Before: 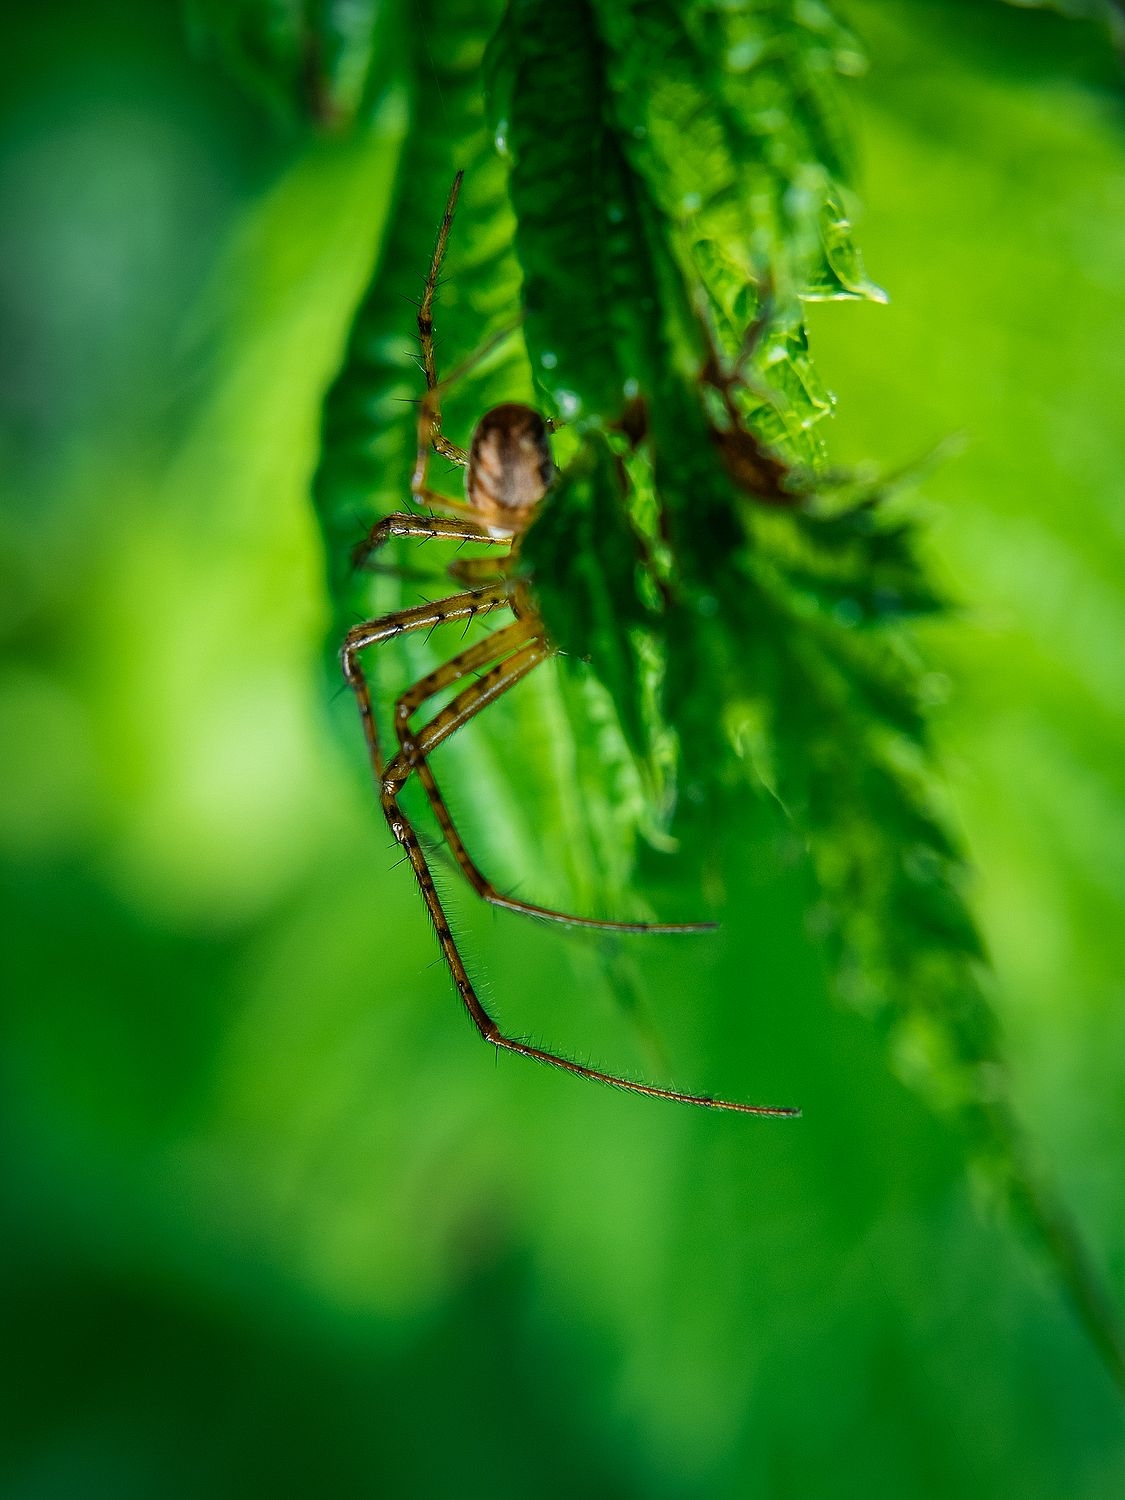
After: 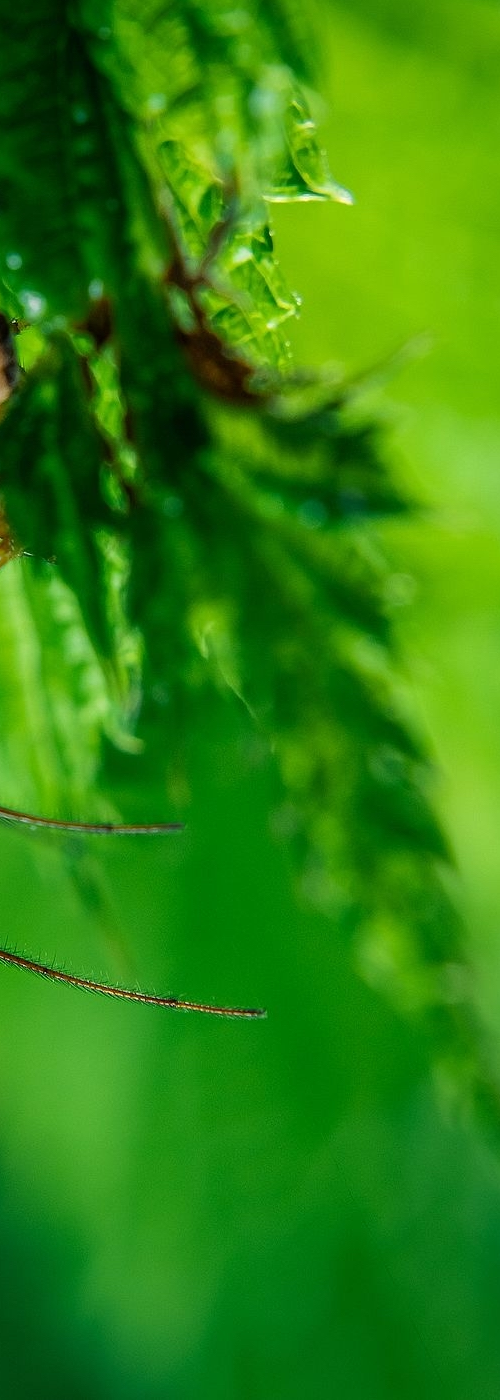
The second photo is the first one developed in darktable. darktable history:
crop: left 47.628%, top 6.643%, right 7.874%
white balance: red 1, blue 1
